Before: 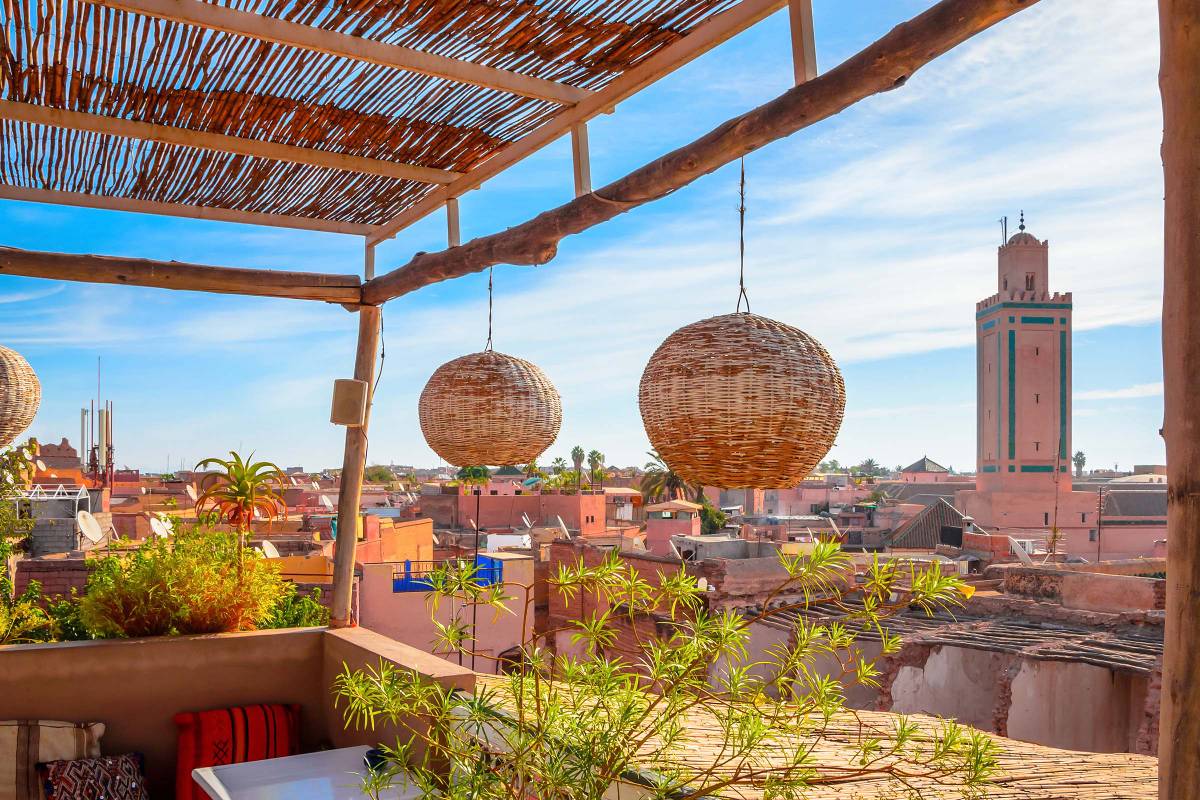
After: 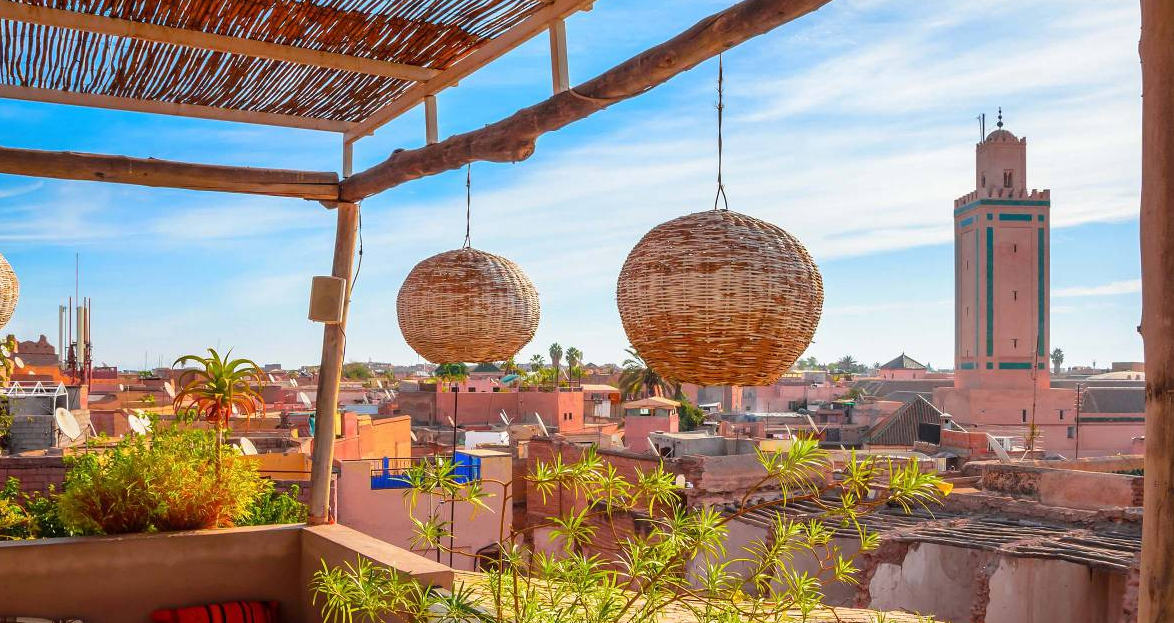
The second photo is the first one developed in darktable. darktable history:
crop and rotate: left 1.857%, top 12.927%, right 0.281%, bottom 9.122%
